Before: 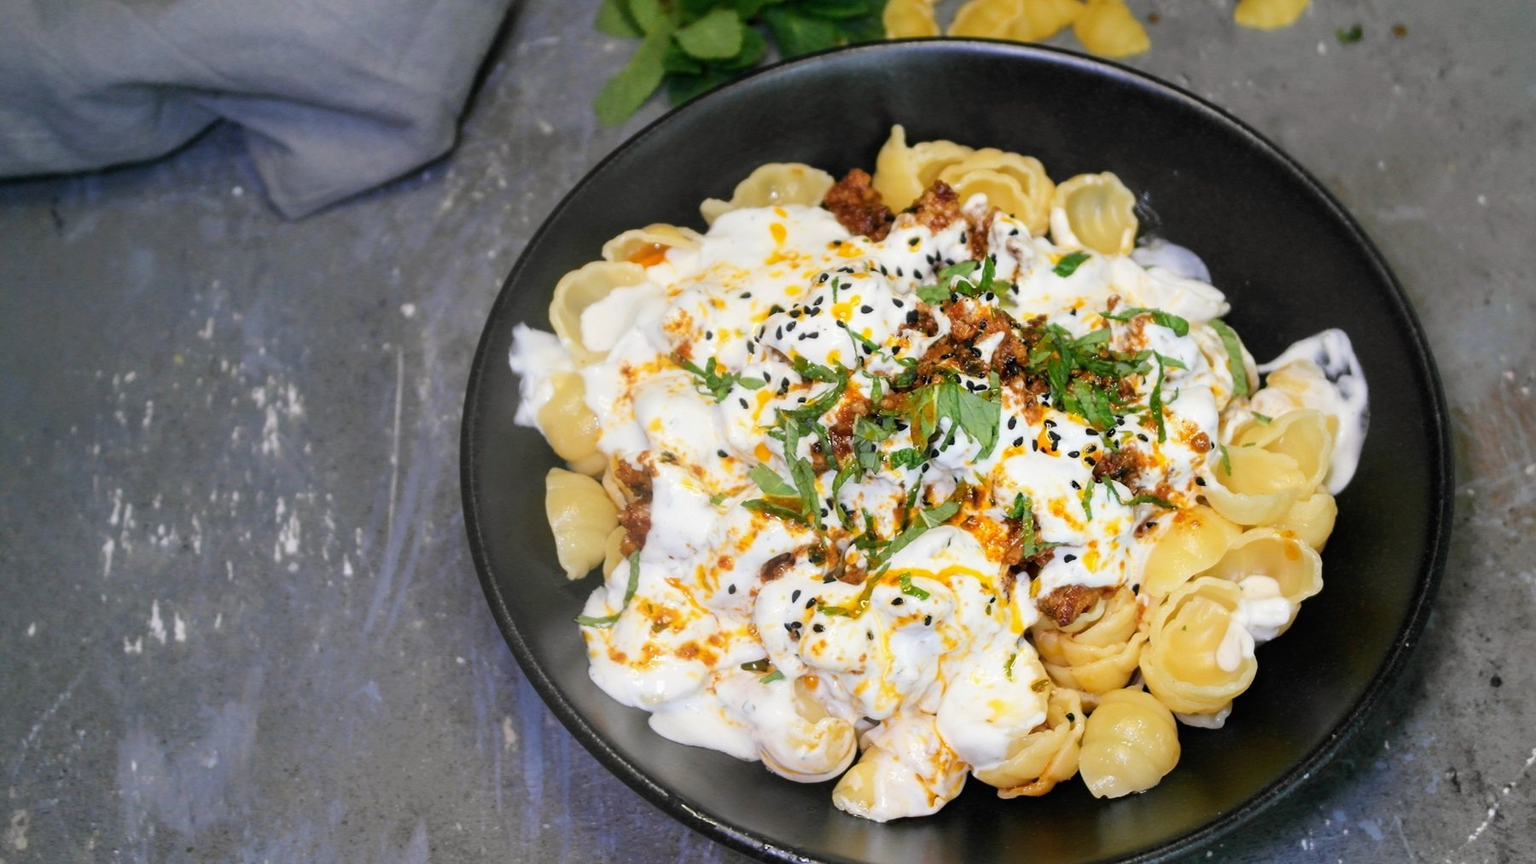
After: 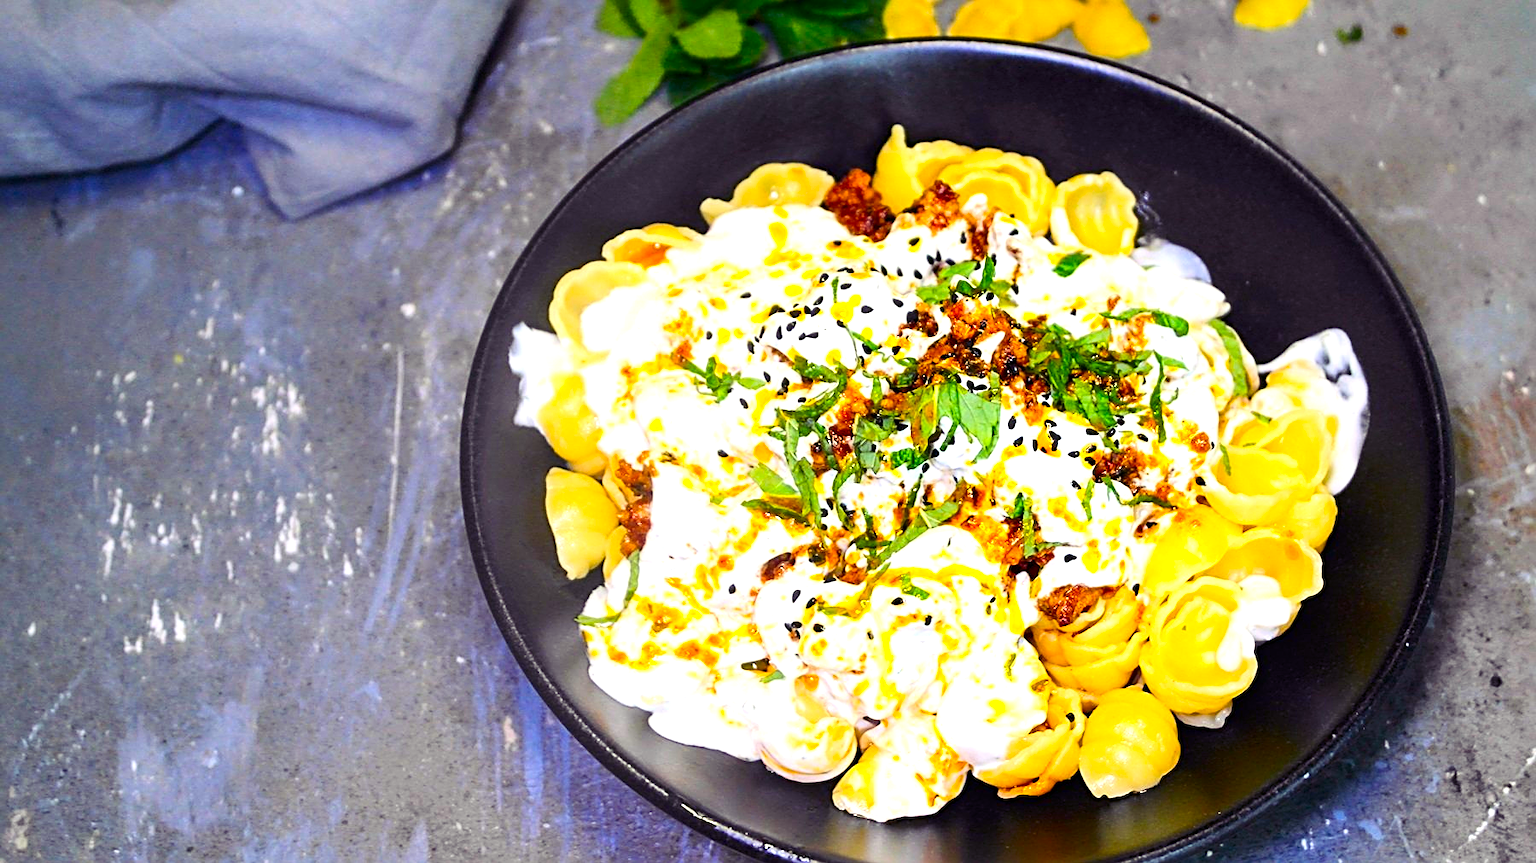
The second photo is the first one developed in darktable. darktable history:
contrast brightness saturation: contrast 0.161, saturation 0.333
color balance rgb: shadows lift › luminance -21.245%, shadows lift › chroma 8.883%, shadows lift › hue 285.71°, perceptual saturation grading › global saturation 30.169%
sharpen: radius 2.55, amount 0.644
exposure: exposure 0.777 EV, compensate highlight preservation false
